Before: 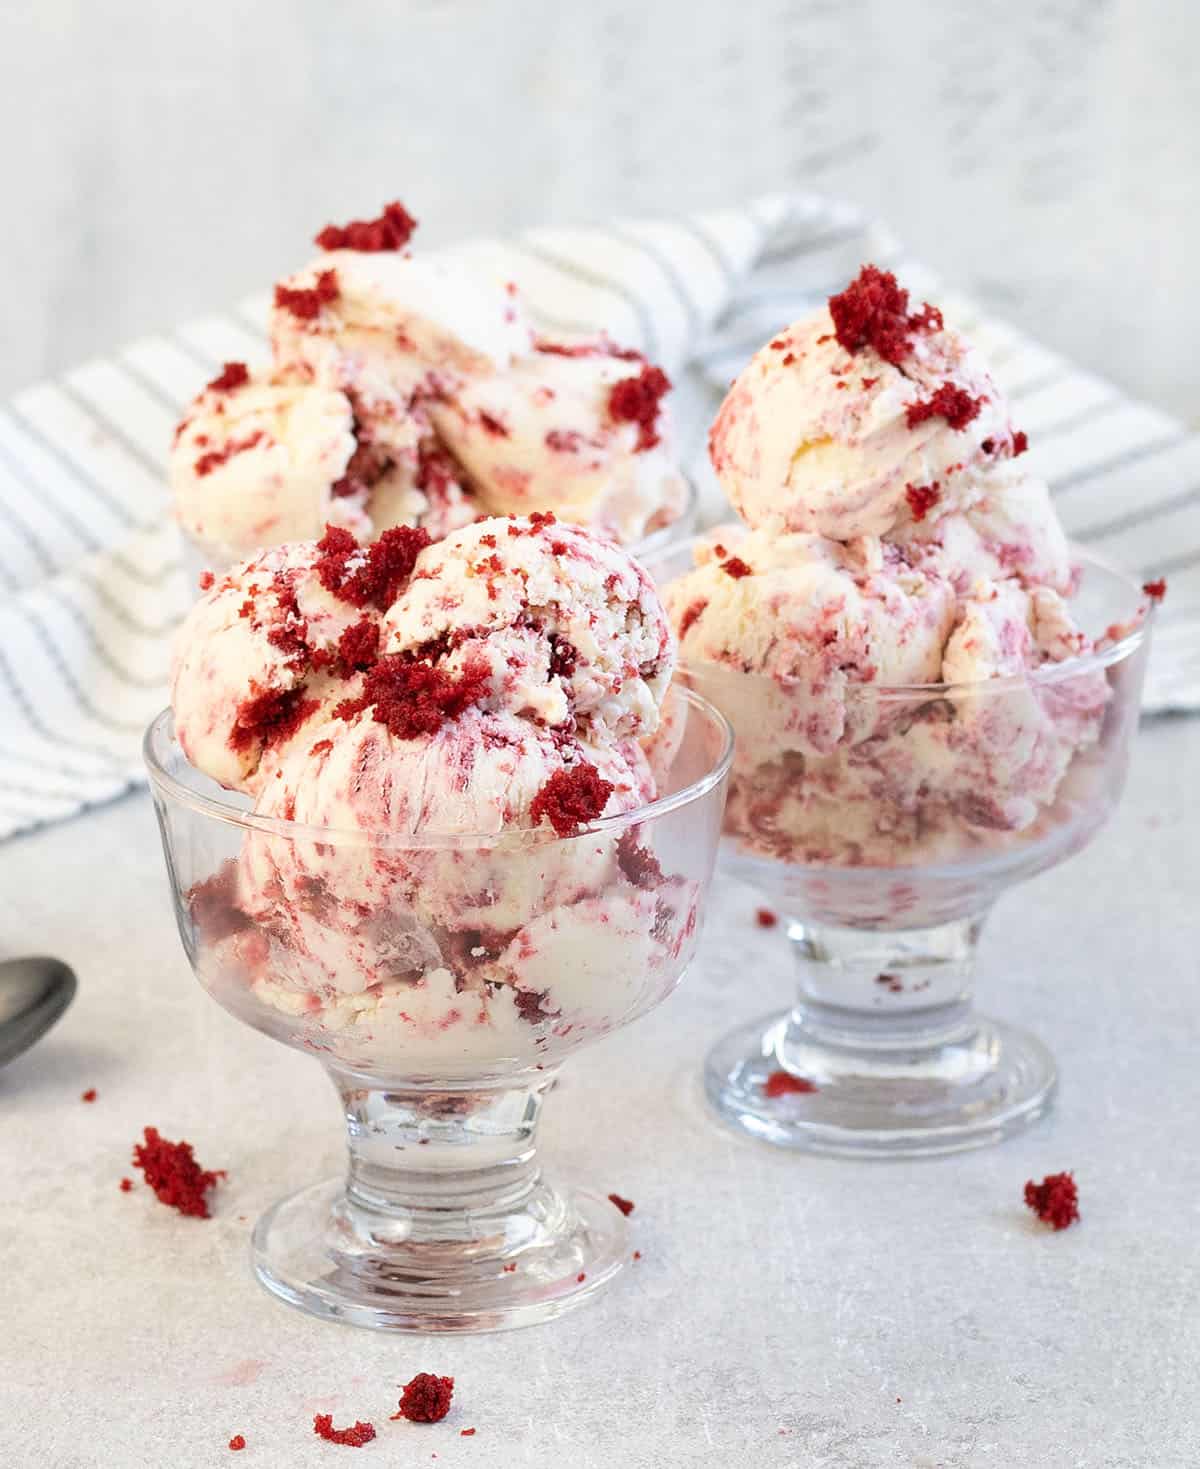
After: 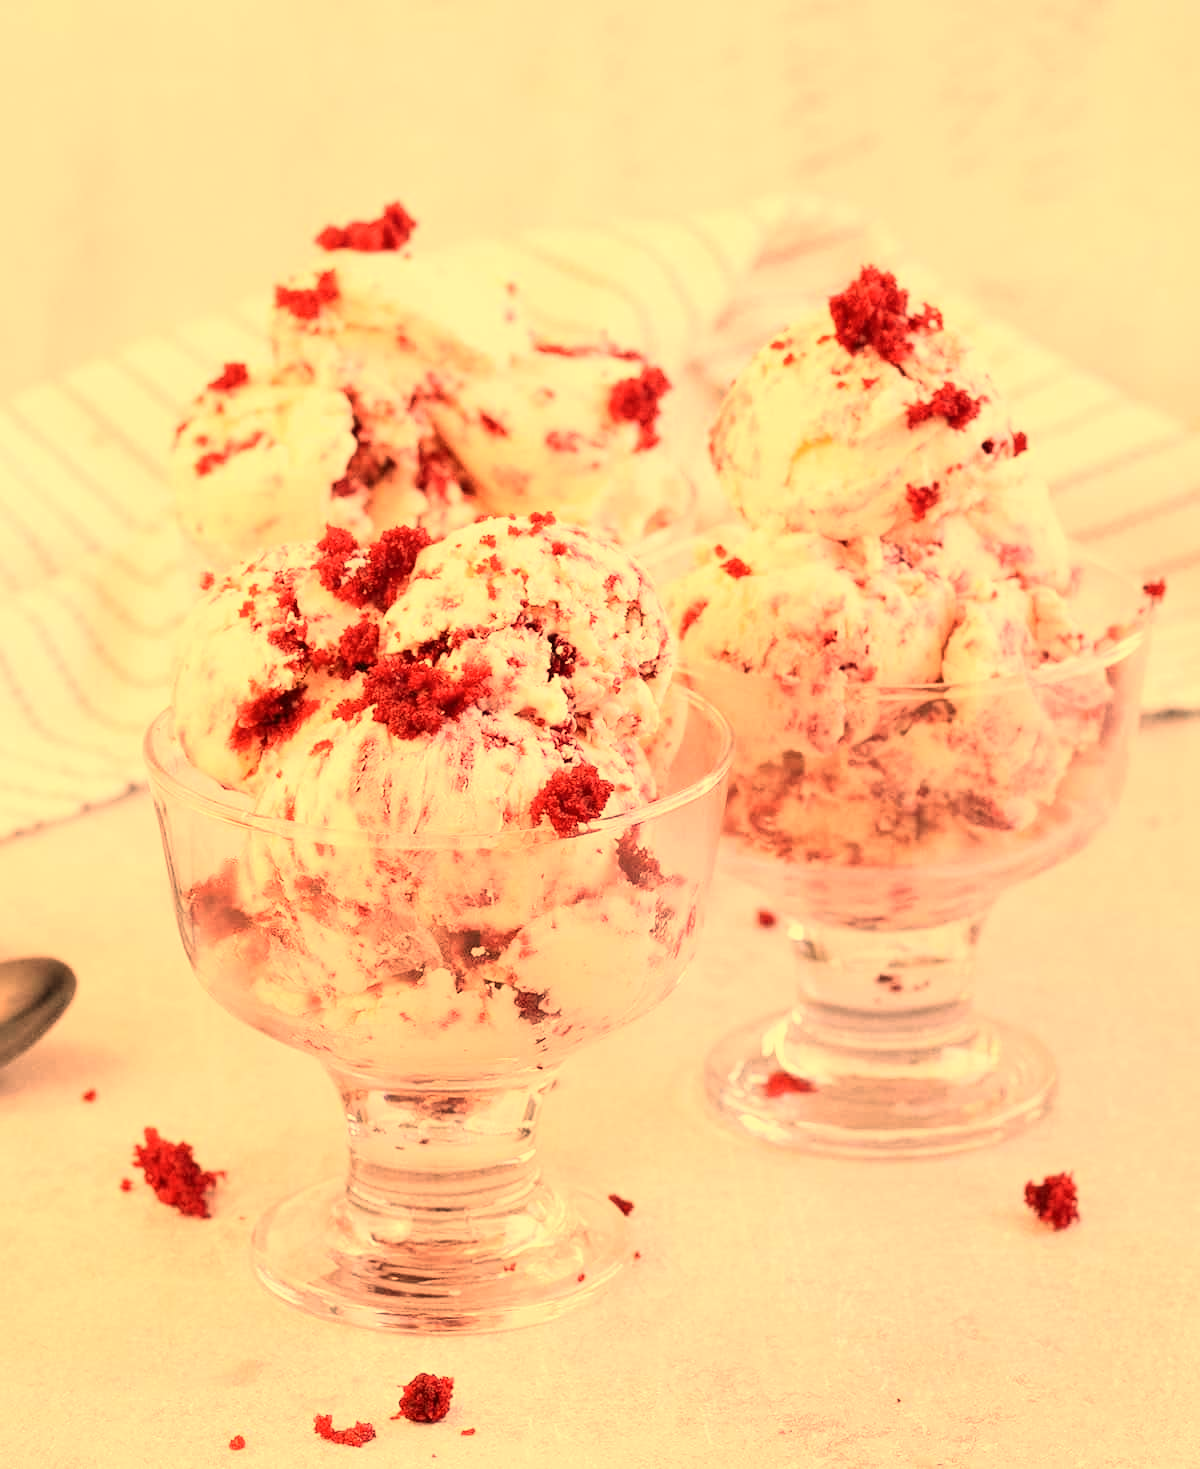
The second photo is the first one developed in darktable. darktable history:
white balance: red 1.467, blue 0.684
contrast brightness saturation: contrast 0.15, brightness 0.05
